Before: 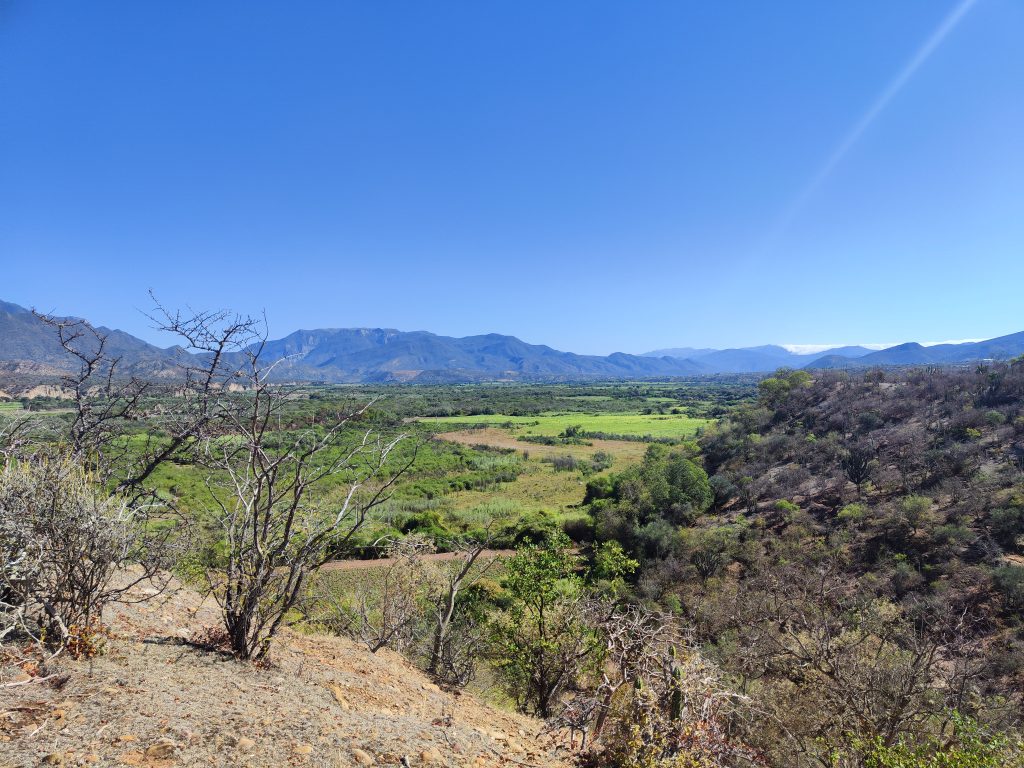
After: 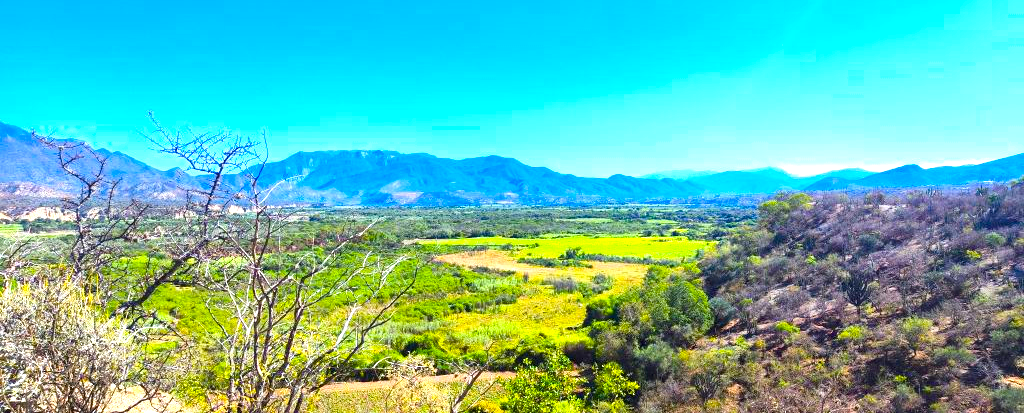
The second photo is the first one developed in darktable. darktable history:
local contrast: mode bilateral grid, contrast 20, coarseness 51, detail 119%, midtone range 0.2
crop and rotate: top 23.263%, bottom 22.952%
color balance rgb: linear chroma grading › global chroma 39.6%, perceptual saturation grading › global saturation 30.086%
exposure: exposure 1.271 EV, compensate highlight preservation false
